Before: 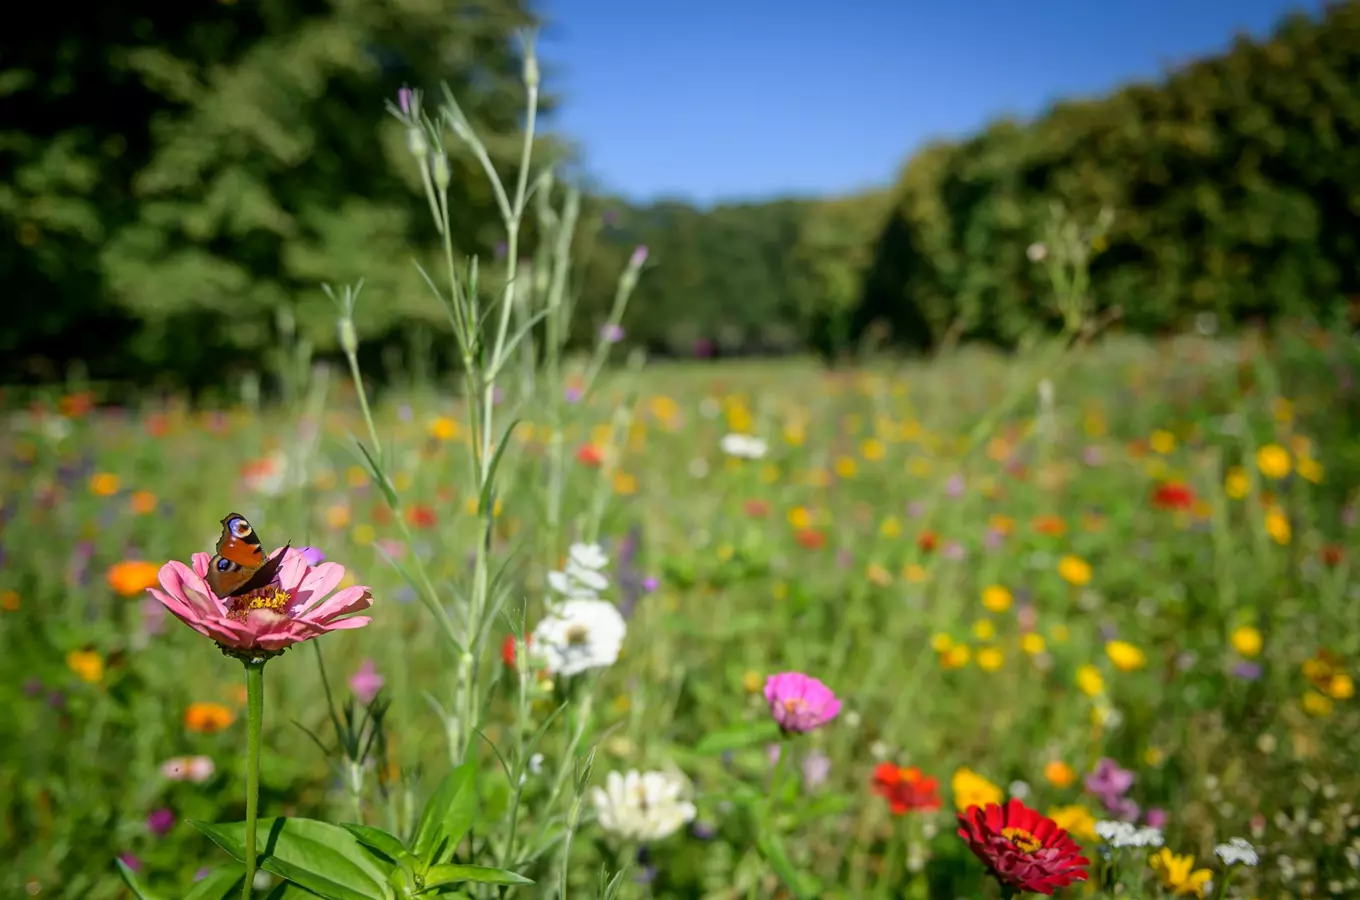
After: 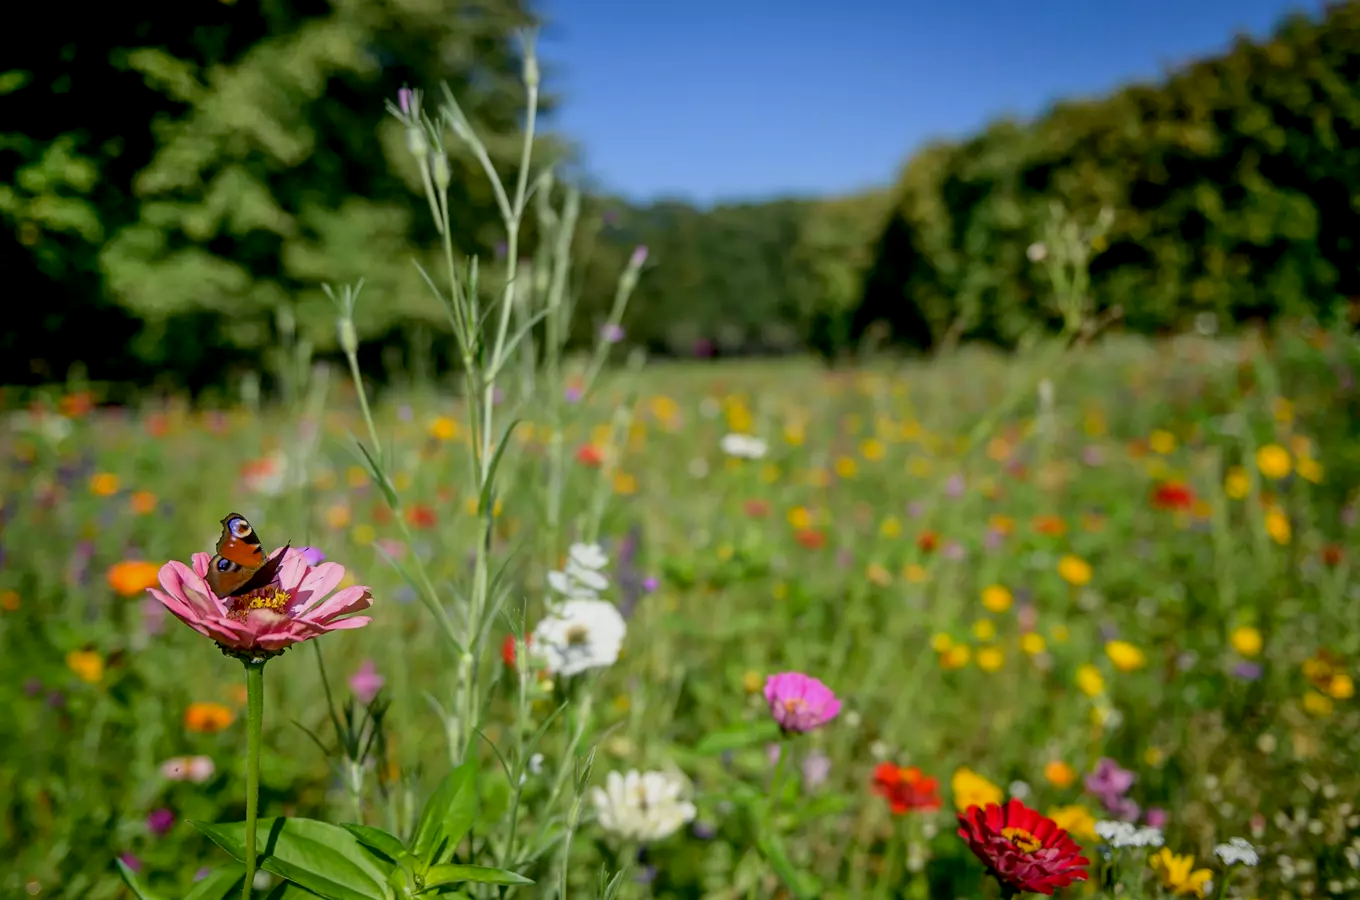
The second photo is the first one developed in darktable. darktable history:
shadows and highlights: shadows 43.71, white point adjustment -1.46, soften with gaussian
exposure: black level correction 0.006, exposure -0.226 EV, compensate highlight preservation false
